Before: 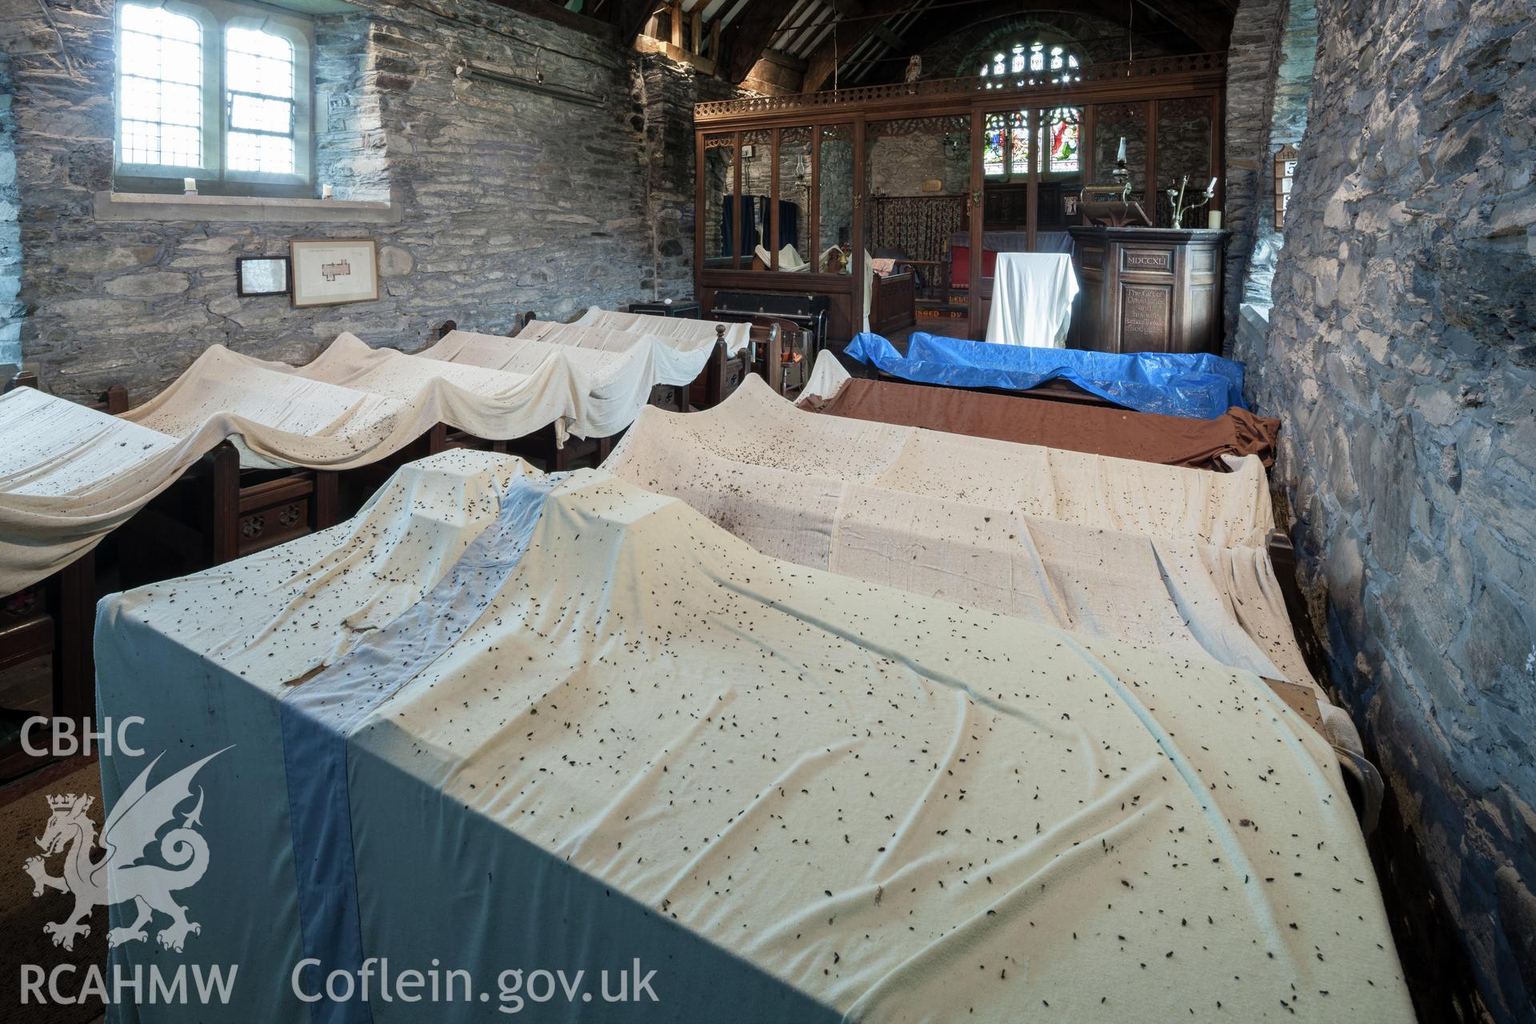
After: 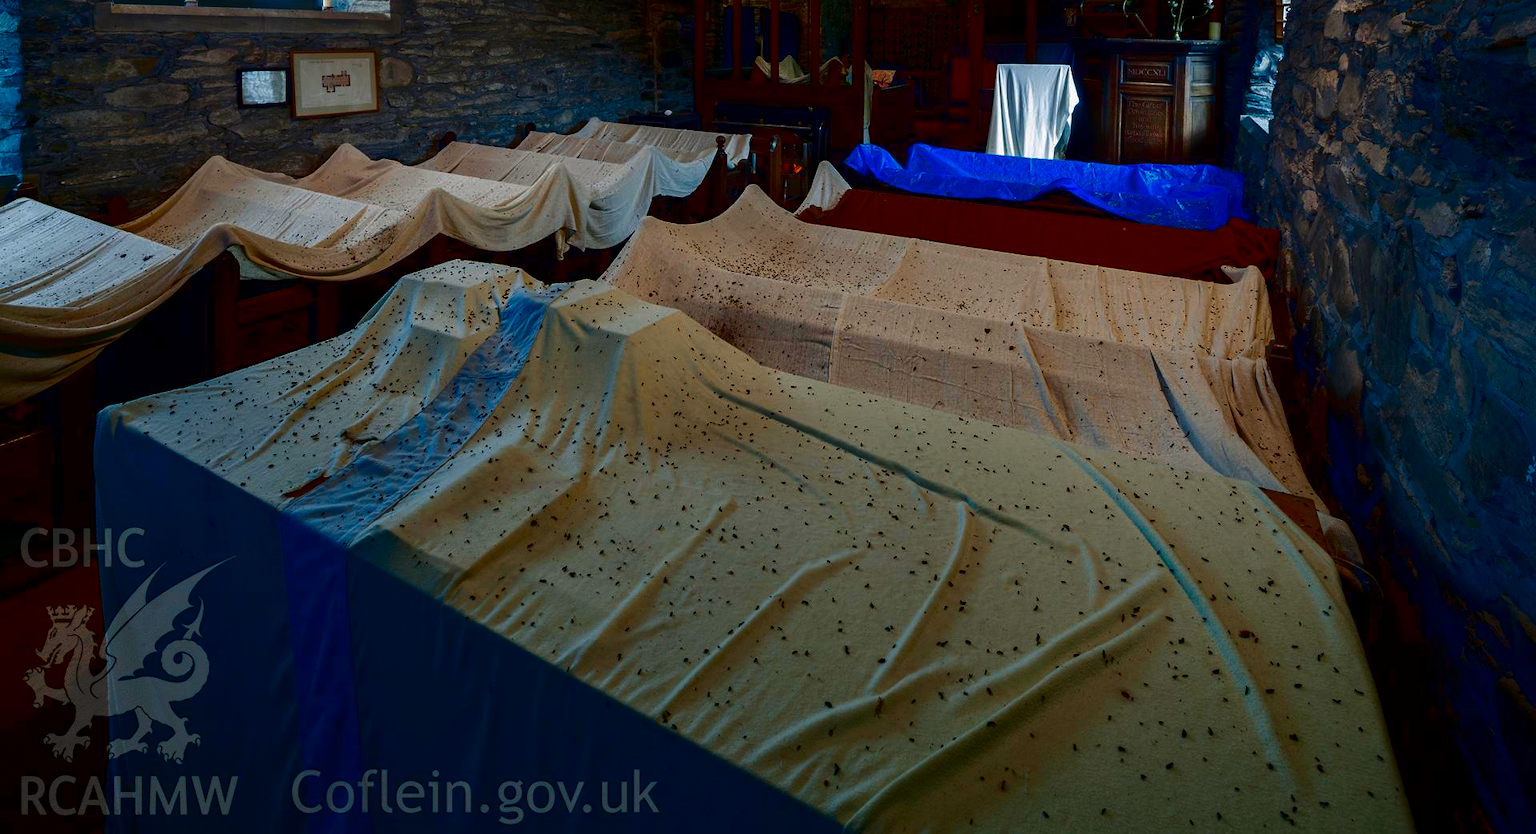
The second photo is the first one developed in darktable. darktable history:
crop and rotate: top 18.507%
contrast brightness saturation: brightness -1, saturation 1
